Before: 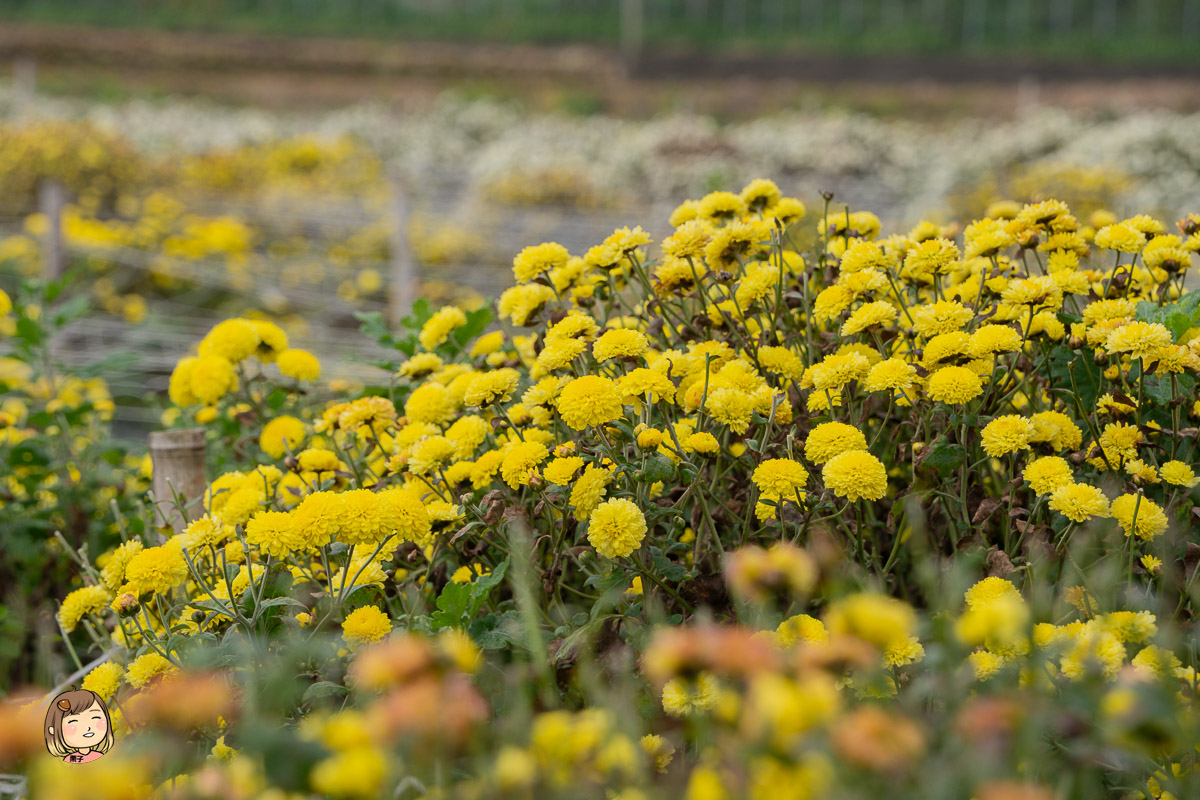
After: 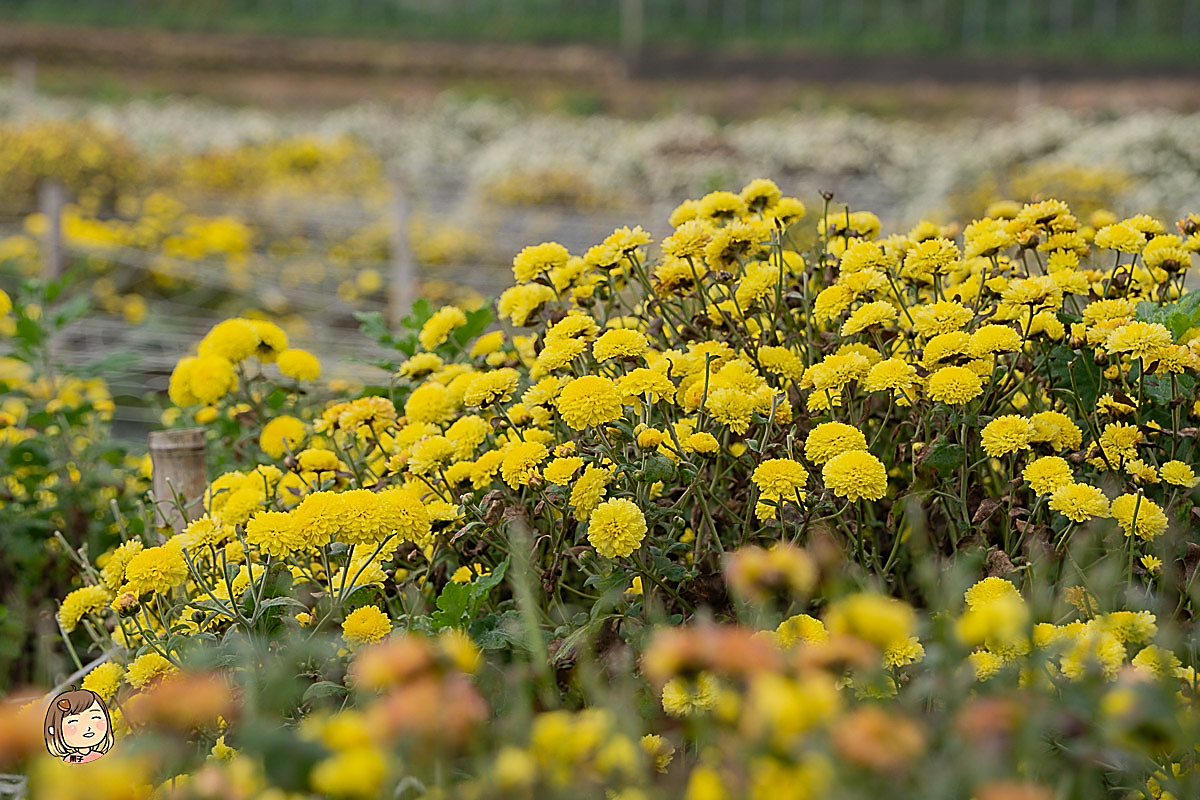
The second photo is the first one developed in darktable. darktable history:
sharpen: radius 1.4, amount 1.25, threshold 0.7
exposure: exposure -0.021 EV, compensate highlight preservation false
